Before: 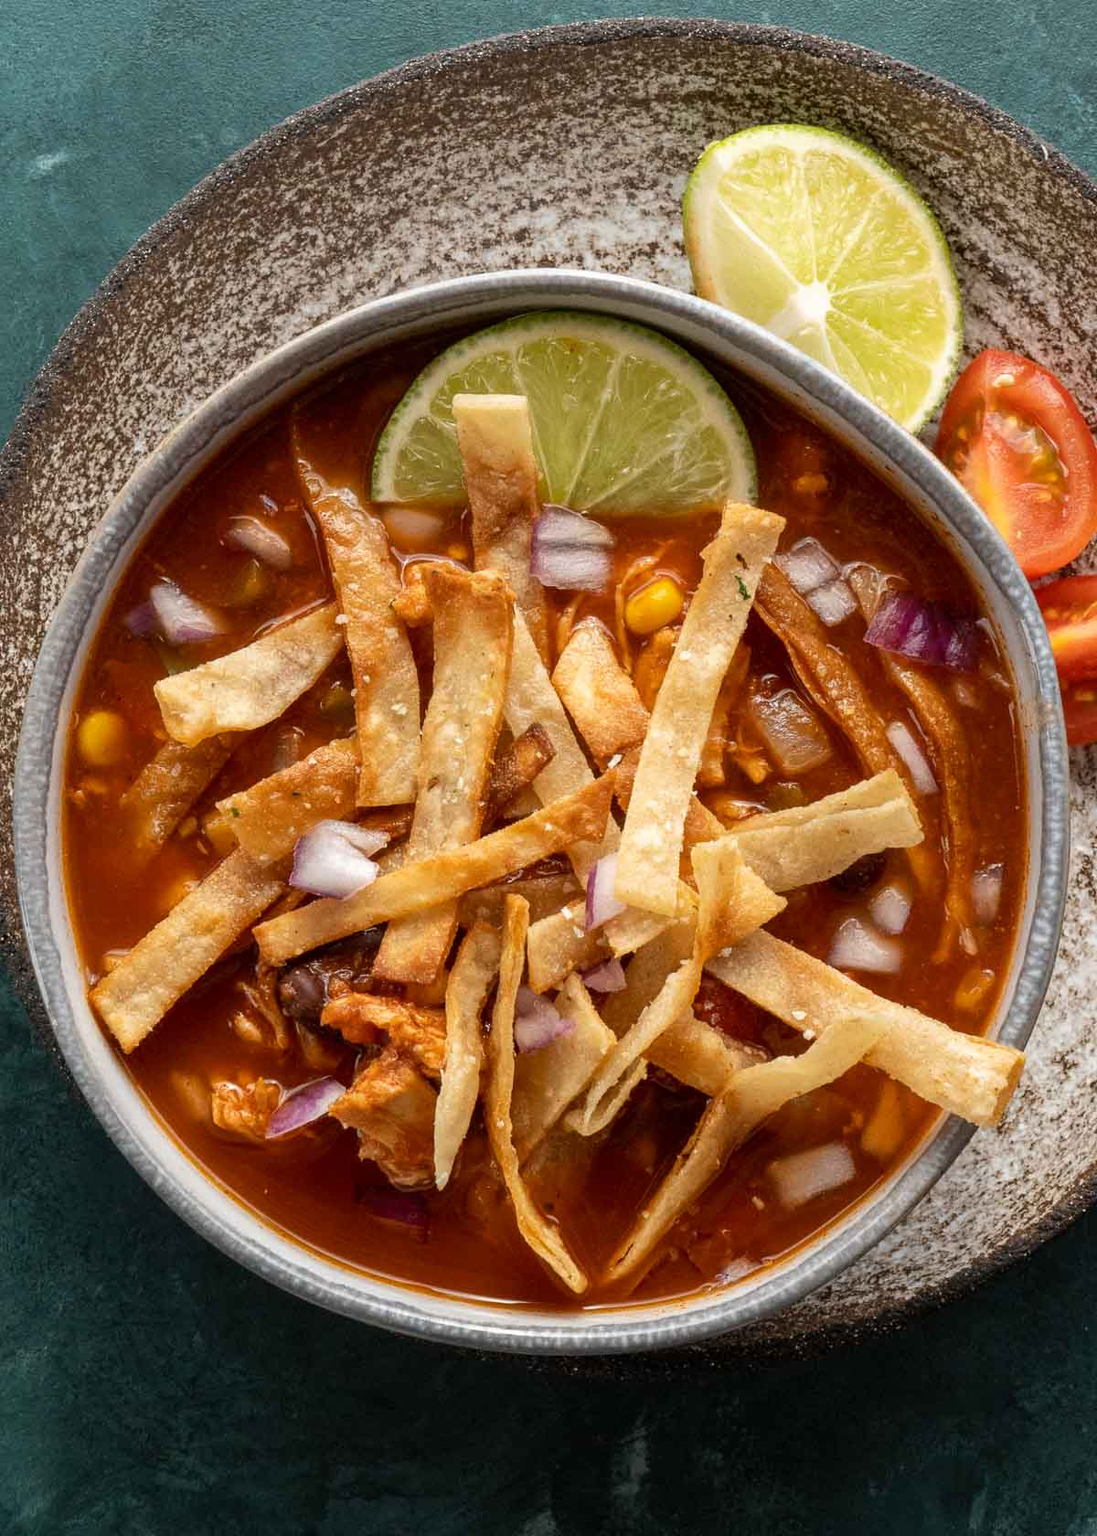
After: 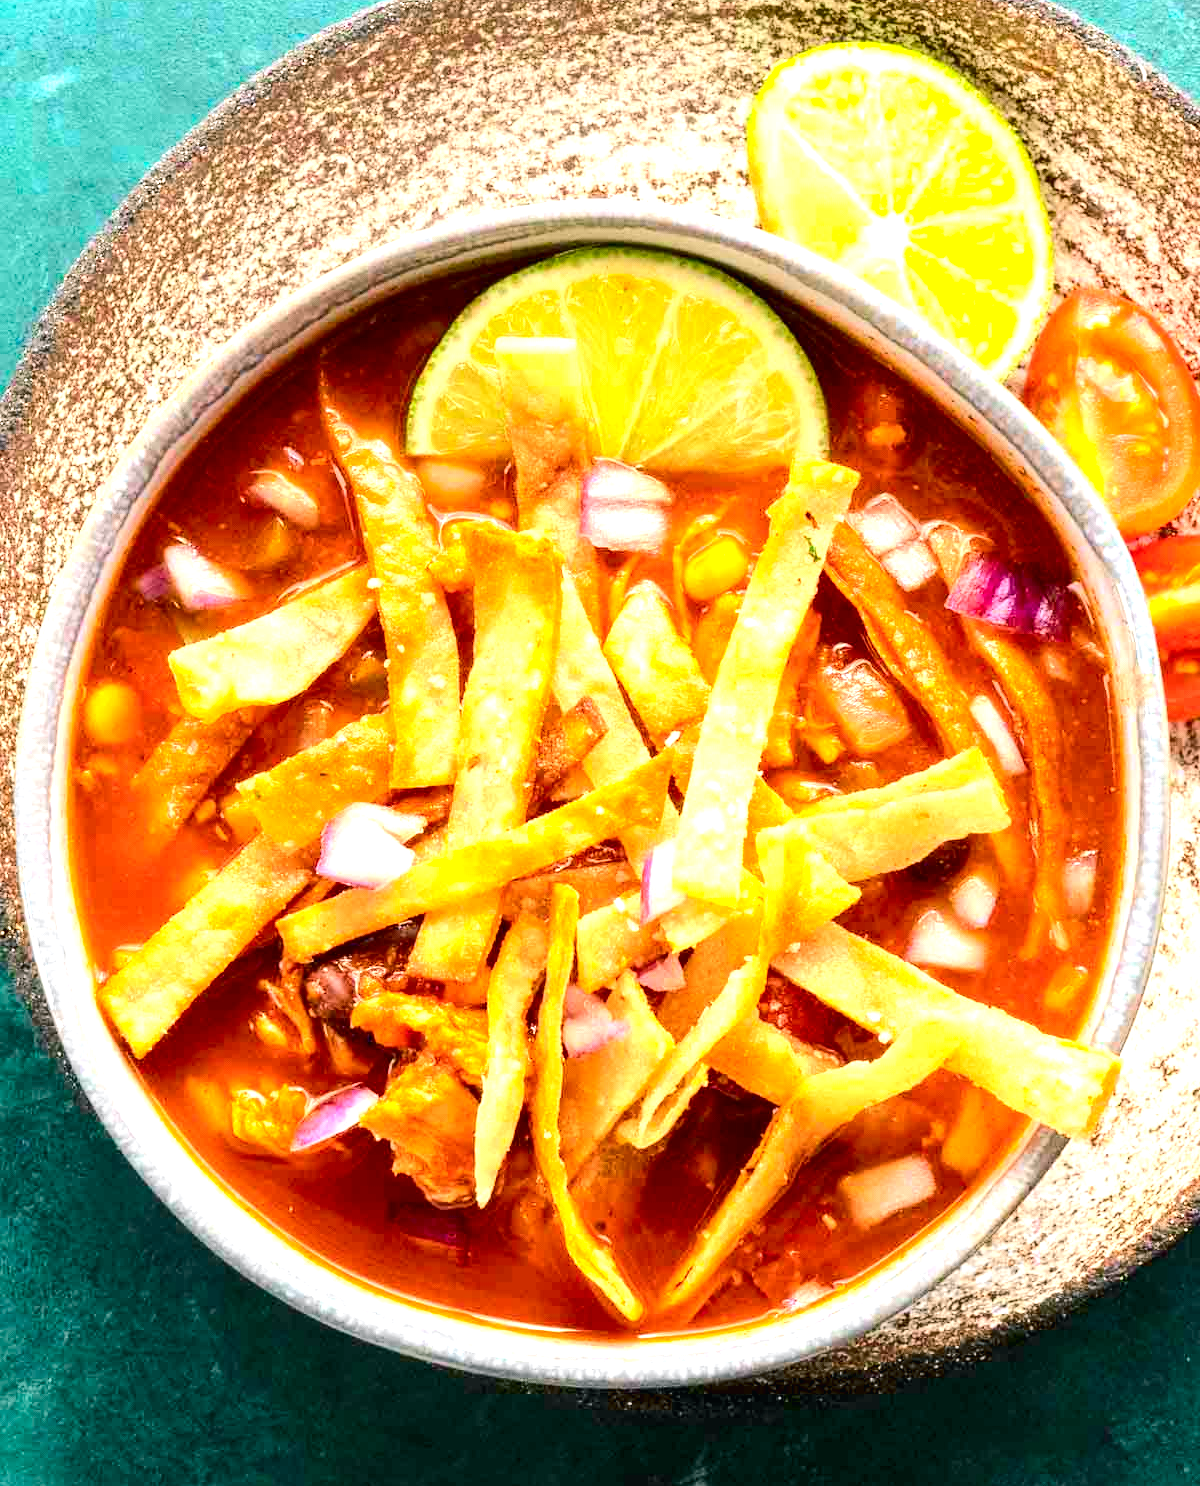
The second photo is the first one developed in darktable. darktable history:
exposure: black level correction 0.001, exposure 1.834 EV, compensate highlight preservation false
tone curve: curves: ch0 [(0, 0) (0.051, 0.03) (0.096, 0.071) (0.251, 0.234) (0.461, 0.515) (0.605, 0.692) (0.761, 0.824) (0.881, 0.907) (1, 0.984)]; ch1 [(0, 0) (0.1, 0.038) (0.318, 0.243) (0.399, 0.351) (0.478, 0.469) (0.499, 0.499) (0.534, 0.541) (0.567, 0.592) (0.601, 0.629) (0.666, 0.7) (1, 1)]; ch2 [(0, 0) (0.453, 0.45) (0.479, 0.483) (0.504, 0.499) (0.52, 0.519) (0.541, 0.559) (0.601, 0.622) (0.824, 0.815) (1, 1)], color space Lab, independent channels, preserve colors none
crop and rotate: top 5.609%, bottom 5.934%
color balance rgb: shadows lift › luminance -7.847%, shadows lift › chroma 2.223%, shadows lift › hue 167.38°, global offset › luminance 0.282%, global offset › hue 171°, perceptual saturation grading › global saturation 19.372%, global vibrance 14.898%
